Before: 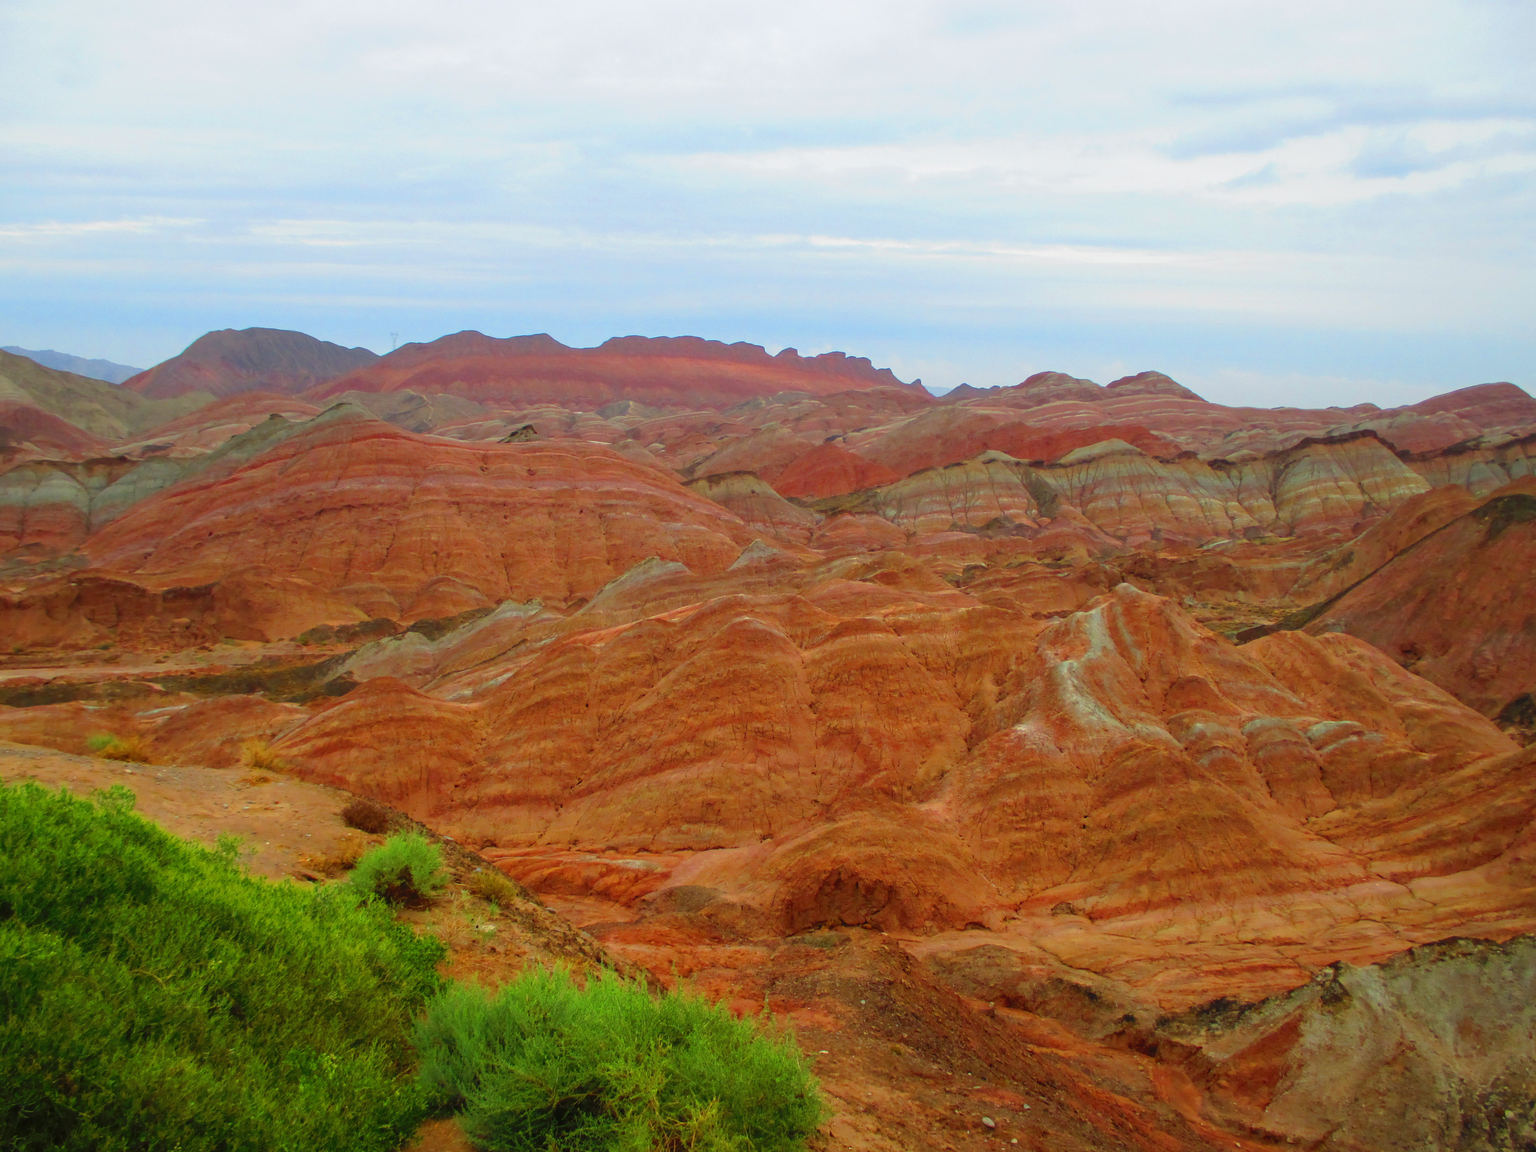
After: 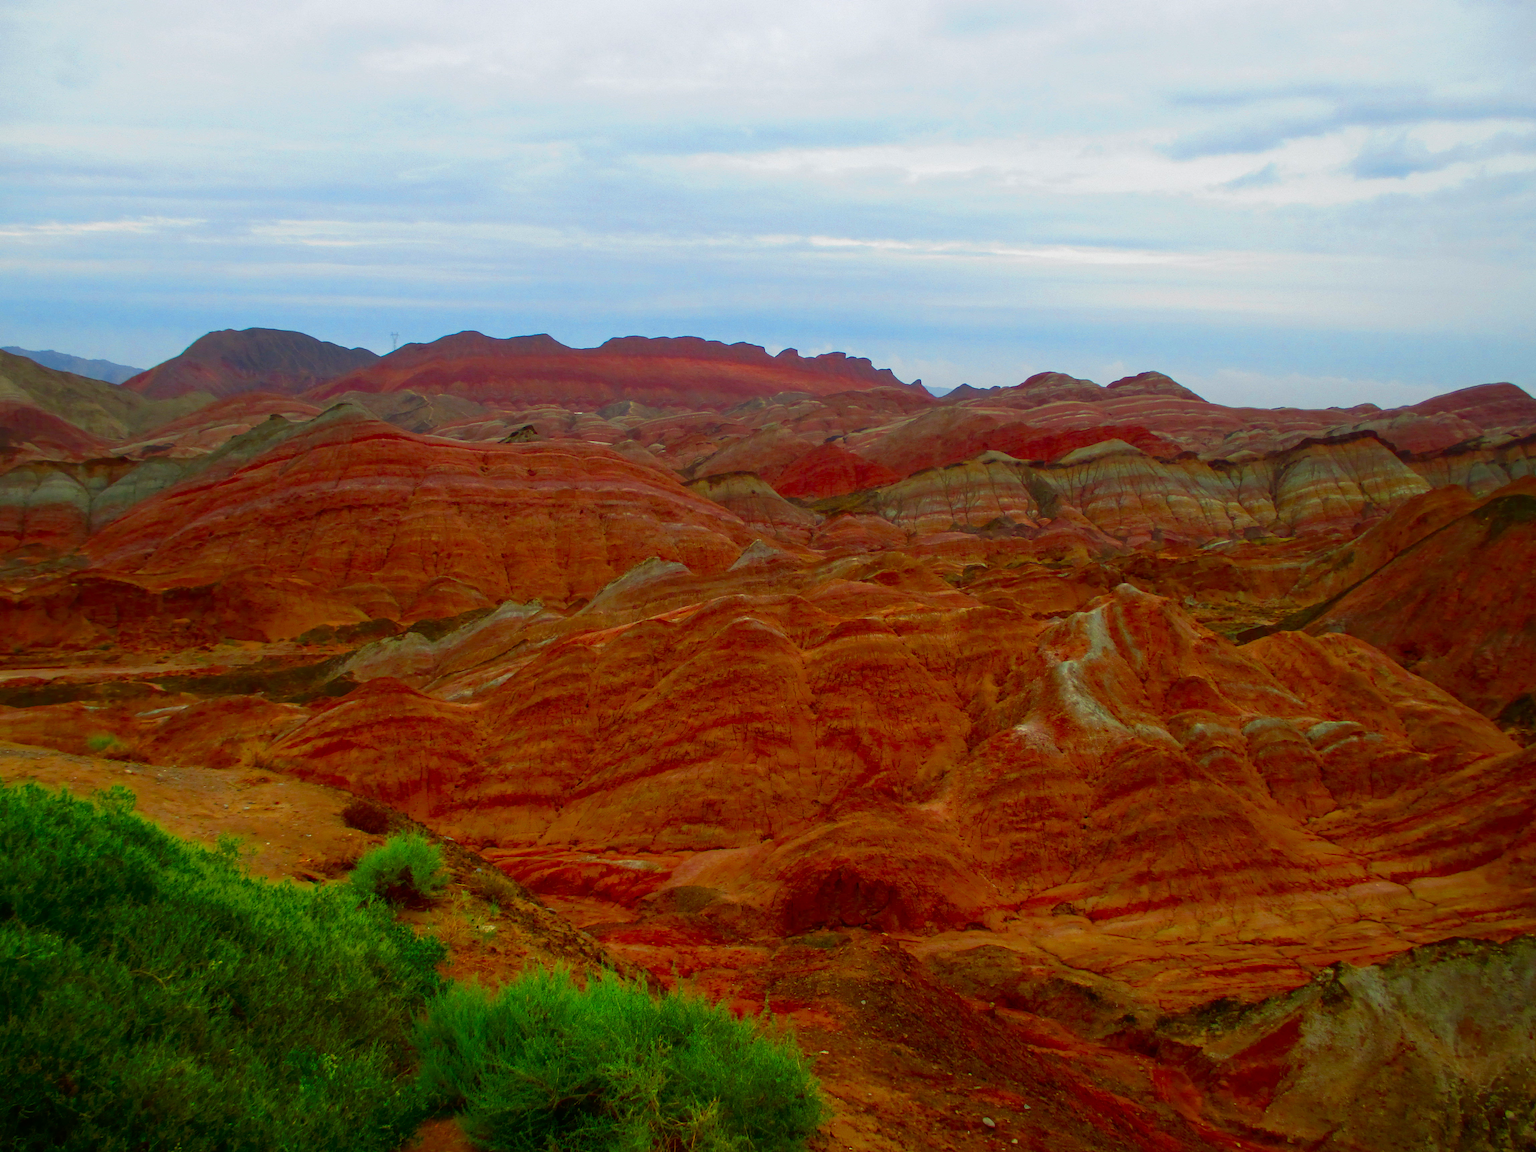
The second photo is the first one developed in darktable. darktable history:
tone equalizer: edges refinement/feathering 500, mask exposure compensation -1.26 EV, preserve details no
contrast brightness saturation: brightness -0.246, saturation 0.197
